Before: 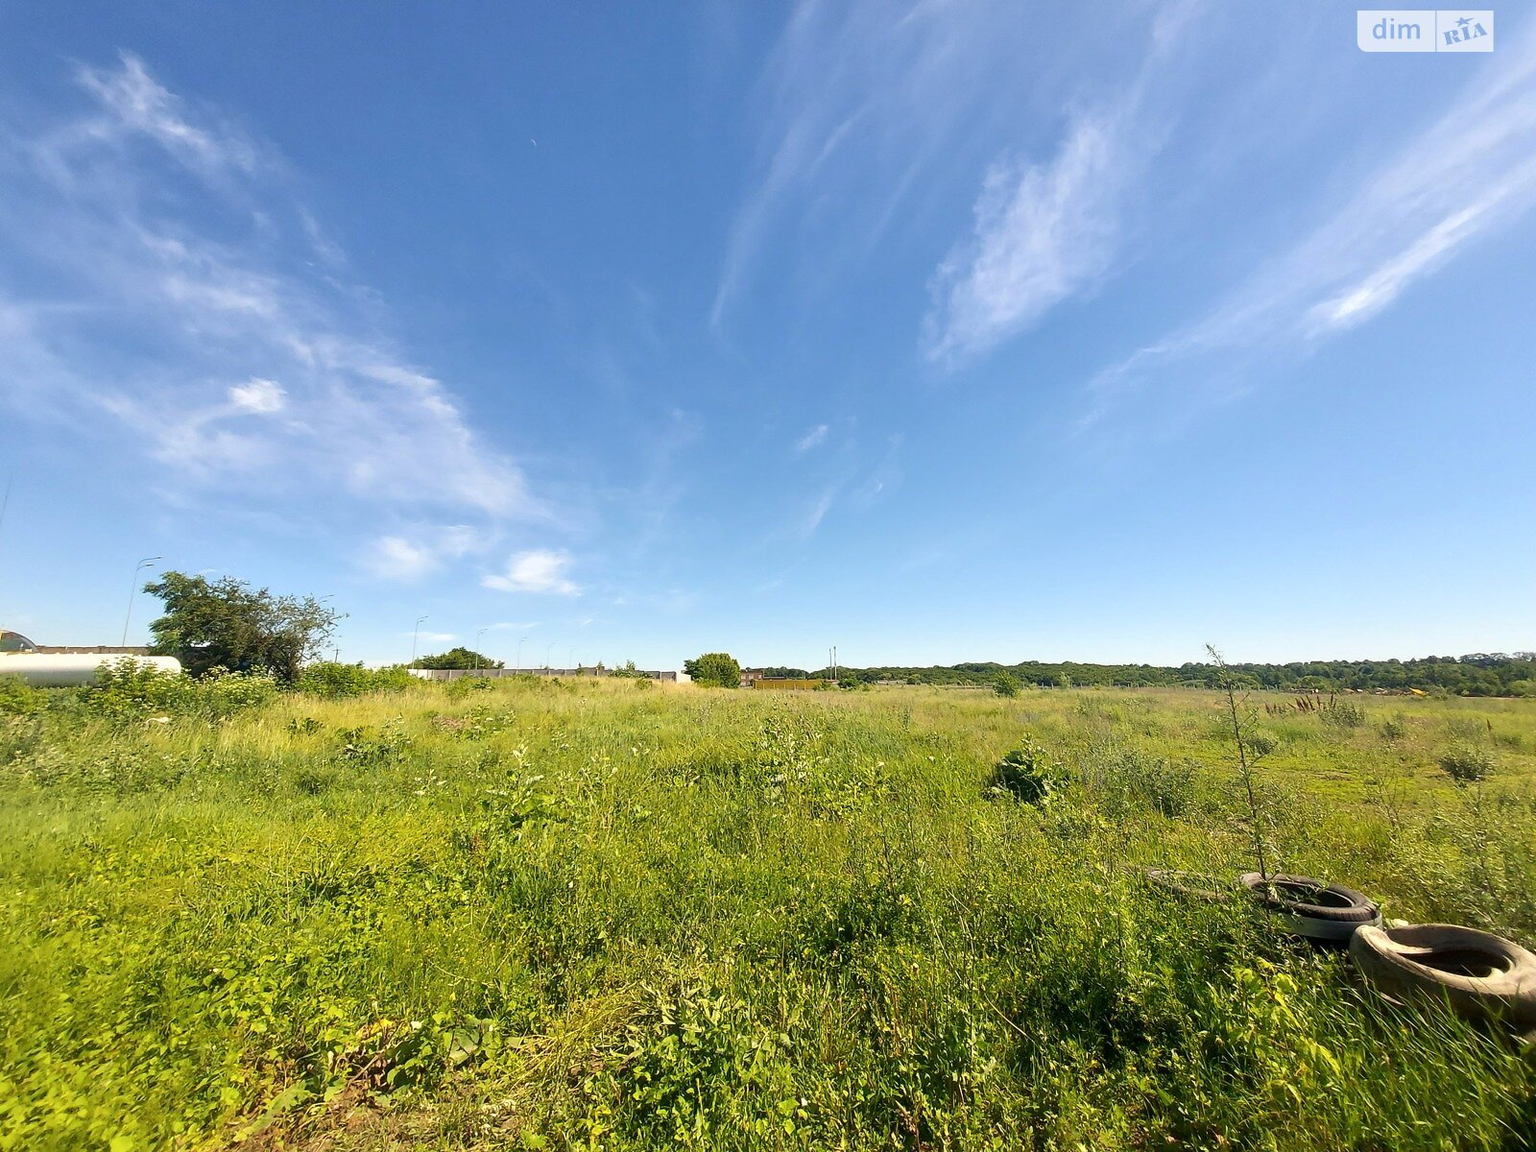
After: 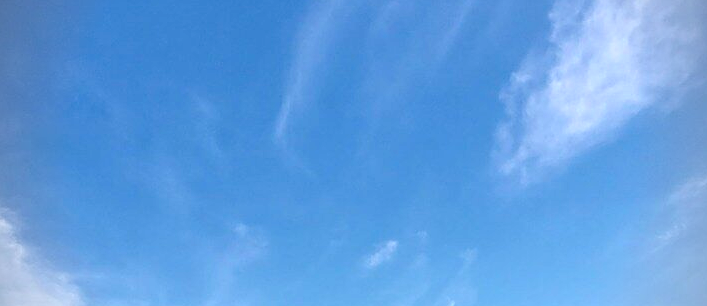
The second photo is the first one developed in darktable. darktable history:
sharpen: amount 0.203
crop: left 29.066%, top 16.843%, right 26.714%, bottom 57.607%
vignetting: on, module defaults
color balance rgb: shadows lift › chroma 1.667%, shadows lift › hue 258.06°, perceptual saturation grading › global saturation 30.329%, global vibrance 11.072%
local contrast: highlights 58%, detail 146%
